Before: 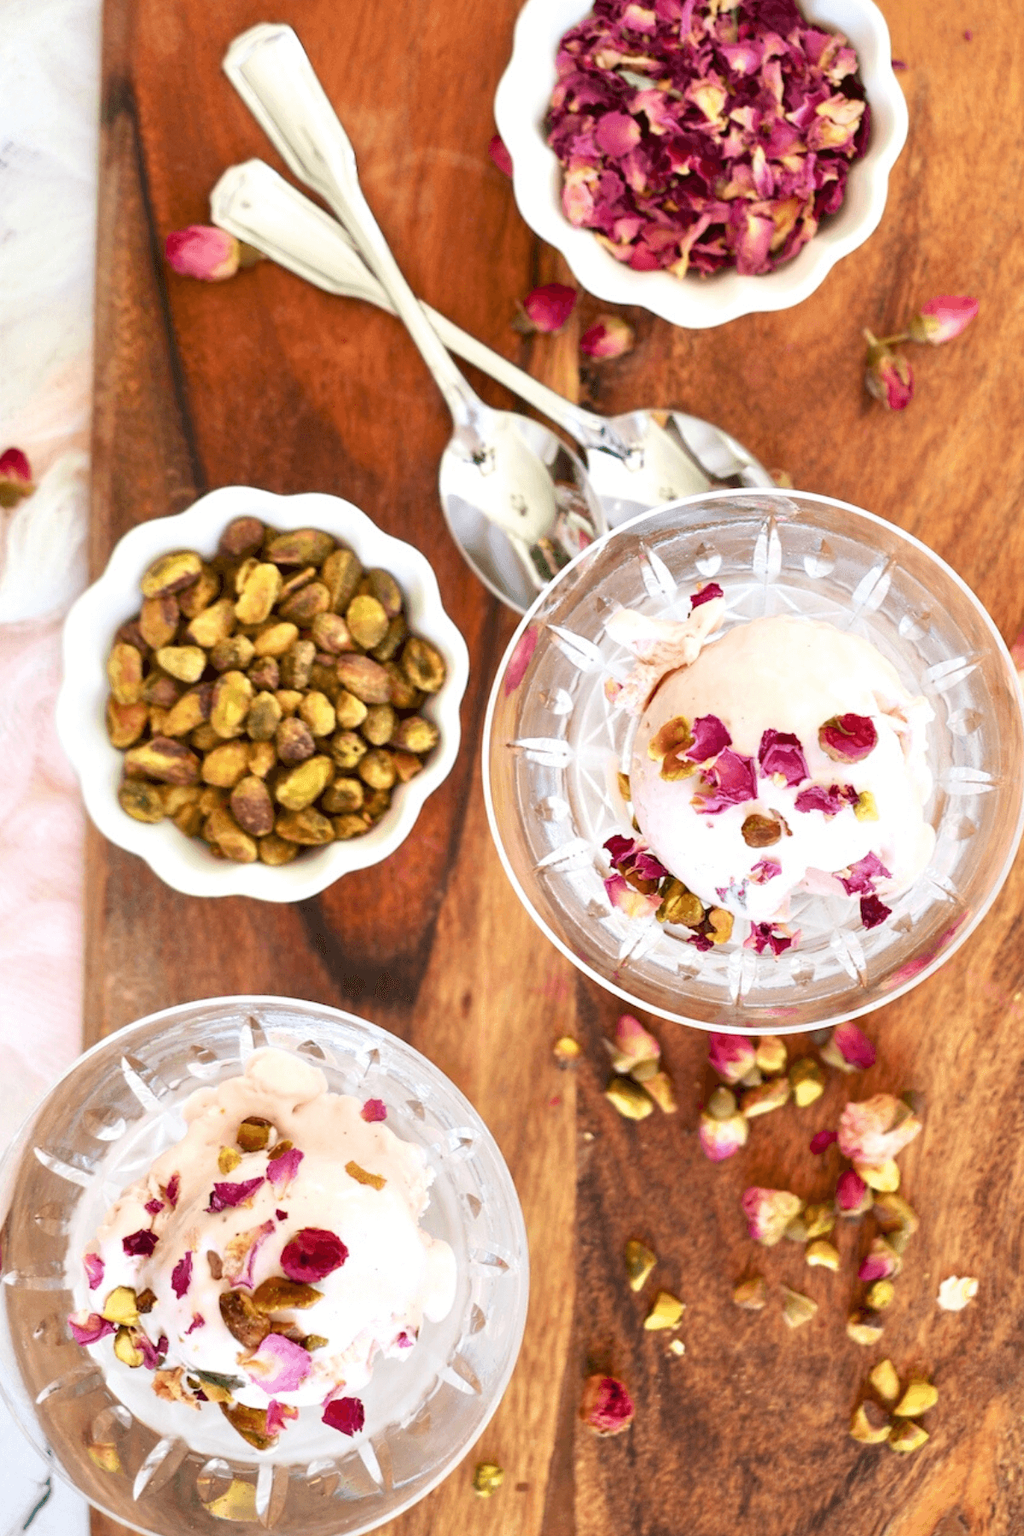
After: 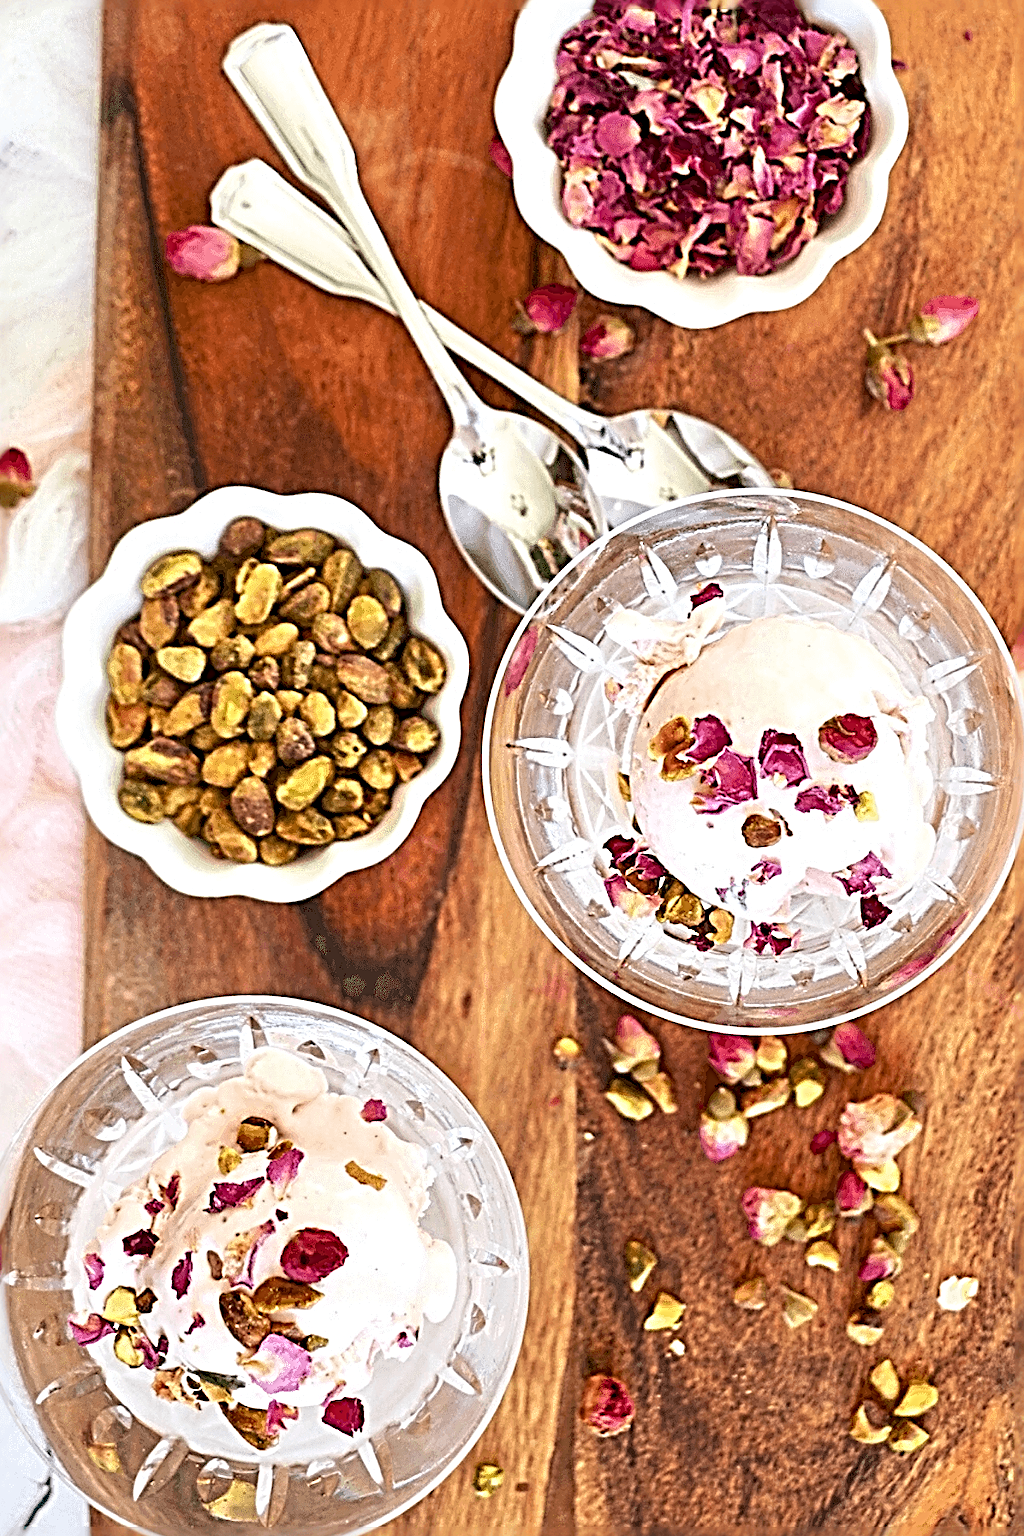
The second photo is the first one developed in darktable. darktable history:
sharpen: radius 4.007, amount 1.994
tone equalizer: edges refinement/feathering 500, mask exposure compensation -1.57 EV, preserve details no
